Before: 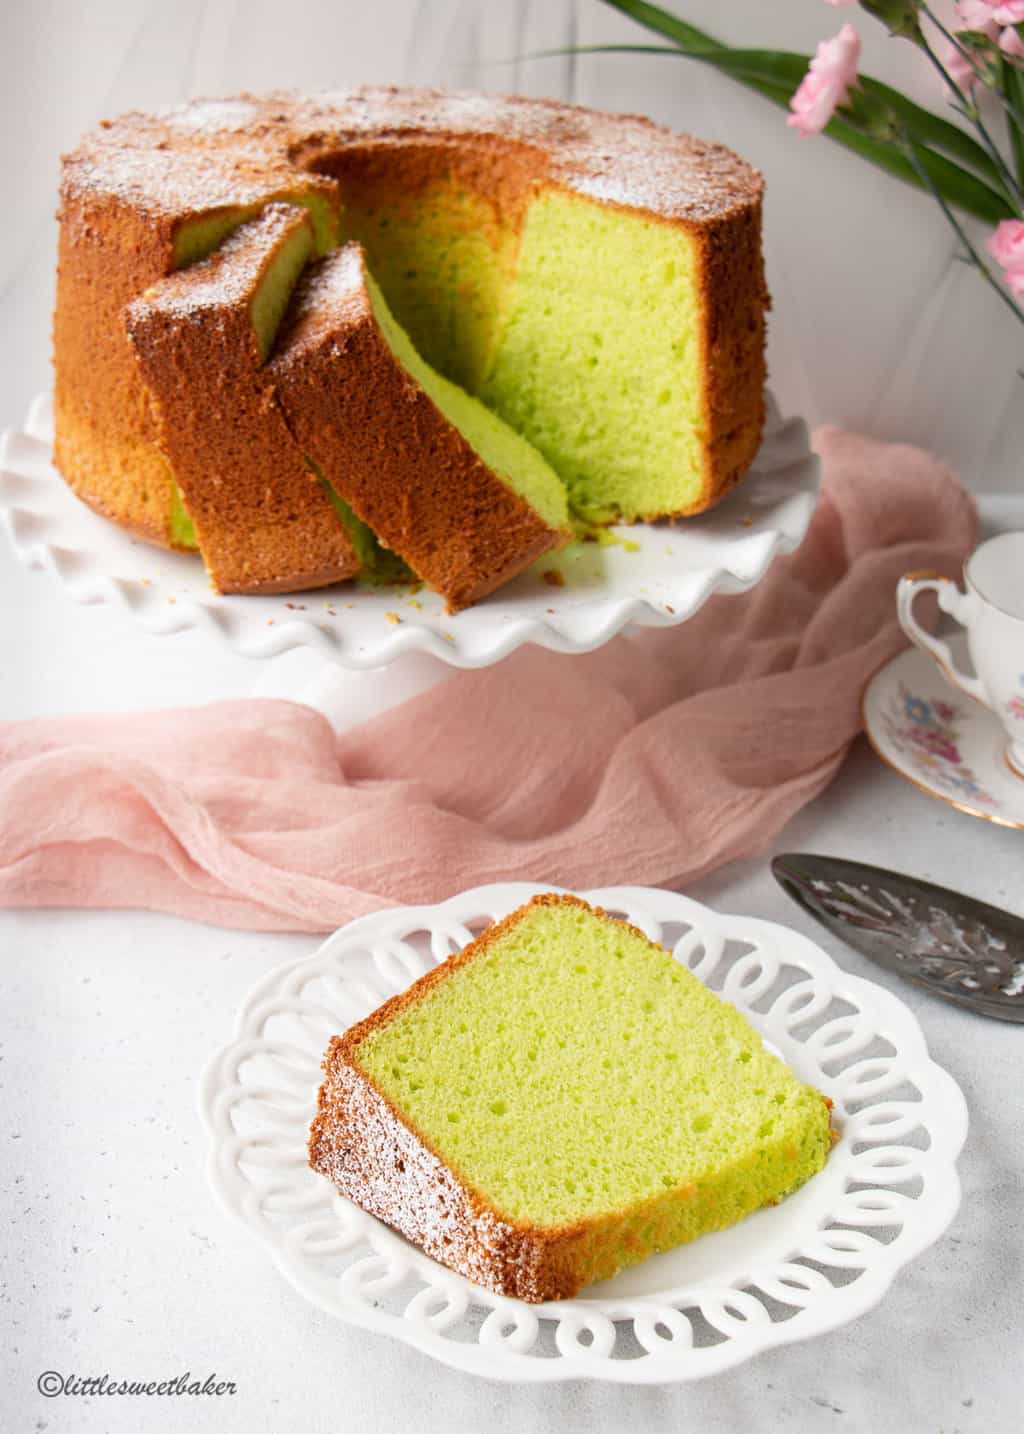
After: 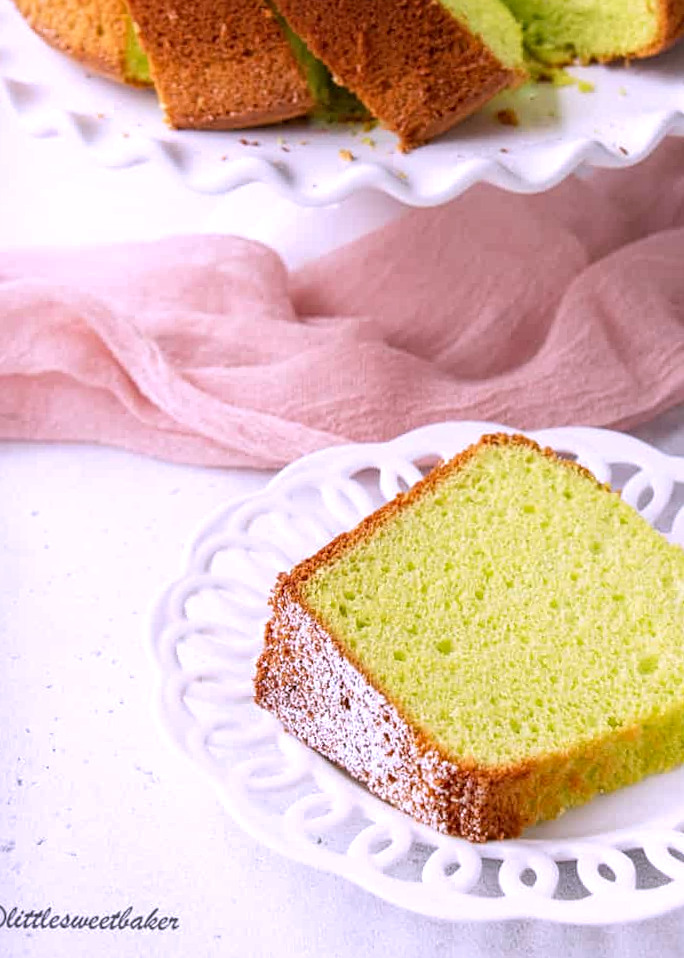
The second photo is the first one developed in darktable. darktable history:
crop and rotate: angle -0.82°, left 3.85%, top 31.828%, right 27.992%
white balance: red 1.042, blue 1.17
local contrast: on, module defaults
sharpen: amount 0.2
exposure: compensate highlight preservation false
